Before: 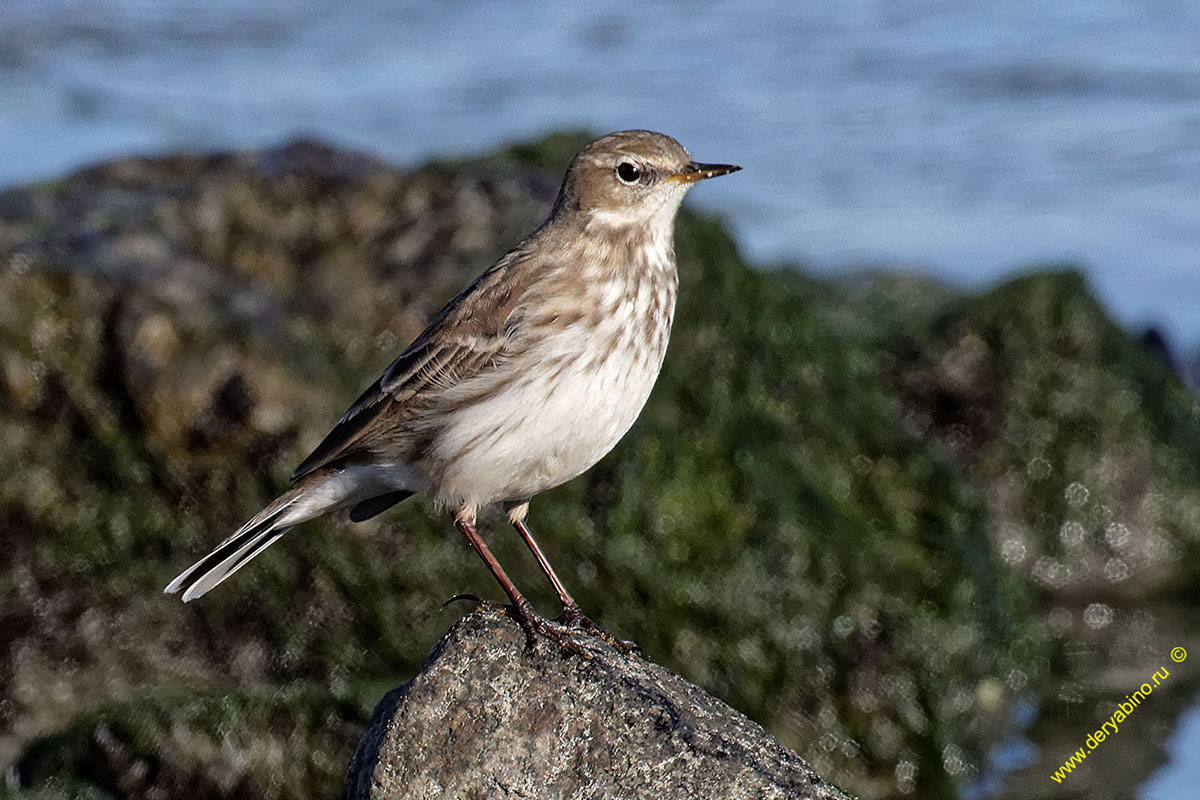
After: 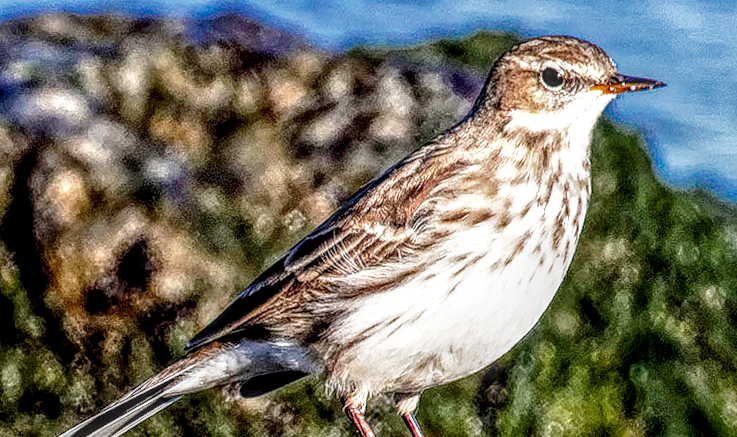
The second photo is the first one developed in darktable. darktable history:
crop and rotate: angle -5.84°, left 2.193%, top 6.873%, right 27.326%, bottom 30.382%
color zones: curves: ch0 [(0, 0.553) (0.123, 0.58) (0.23, 0.419) (0.468, 0.155) (0.605, 0.132) (0.723, 0.063) (0.833, 0.172) (0.921, 0.468)]; ch1 [(0.025, 0.645) (0.229, 0.584) (0.326, 0.551) (0.537, 0.446) (0.599, 0.911) (0.708, 1) (0.805, 0.944)]; ch2 [(0.086, 0.468) (0.254, 0.464) (0.638, 0.564) (0.702, 0.592) (0.768, 0.564)]
local contrast: highlights 1%, shadows 2%, detail 299%, midtone range 0.293
base curve: curves: ch0 [(0, 0) (0.012, 0.01) (0.073, 0.168) (0.31, 0.711) (0.645, 0.957) (1, 1)], preserve colors none
